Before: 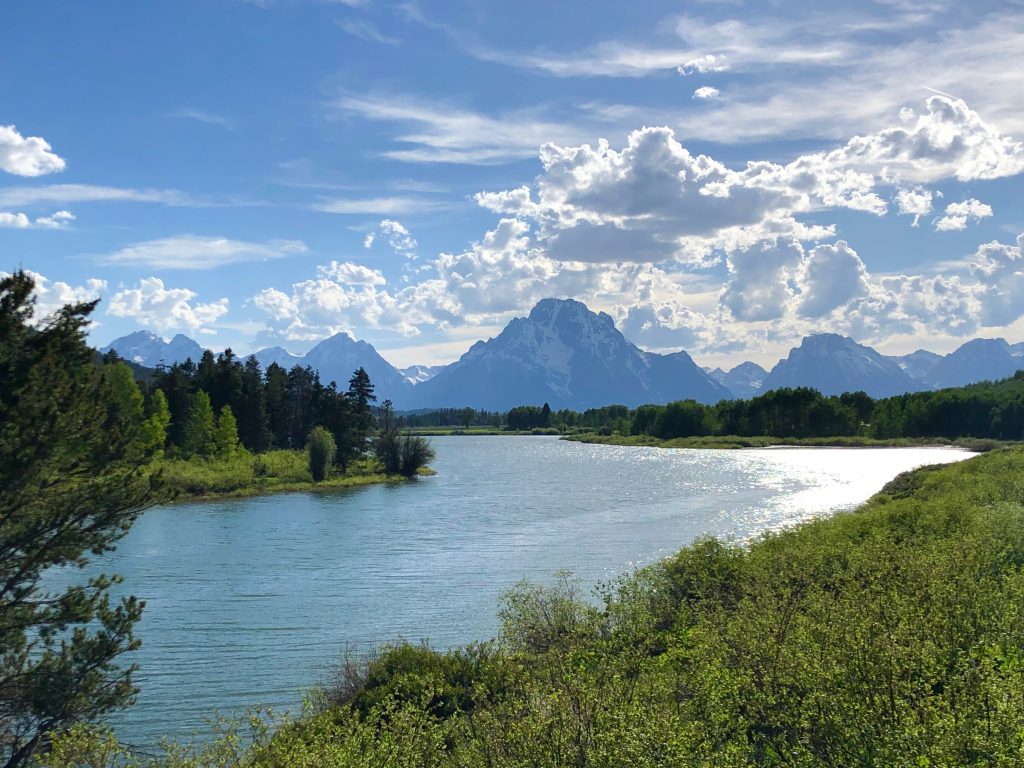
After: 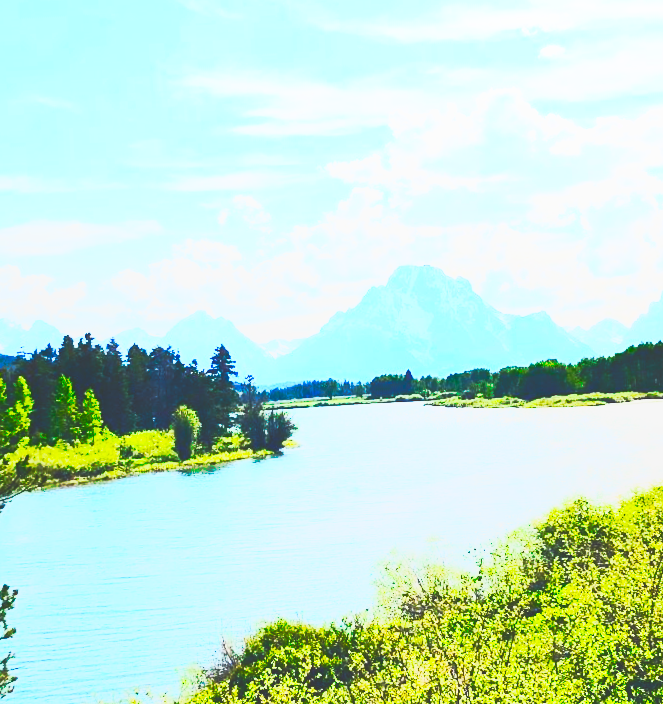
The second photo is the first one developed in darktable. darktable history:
local contrast: detail 69%
fill light: on, module defaults
base curve: curves: ch0 [(0, 0.003) (0.001, 0.002) (0.006, 0.004) (0.02, 0.022) (0.048, 0.086) (0.094, 0.234) (0.162, 0.431) (0.258, 0.629) (0.385, 0.8) (0.548, 0.918) (0.751, 0.988) (1, 1)], preserve colors none
contrast brightness saturation: contrast 0.83, brightness 0.59, saturation 0.59
crop and rotate: left 12.648%, right 20.685%
tone curve: curves: ch0 [(0, 0) (0.003, 0.003) (0.011, 0.011) (0.025, 0.024) (0.044, 0.043) (0.069, 0.067) (0.1, 0.096) (0.136, 0.131) (0.177, 0.171) (0.224, 0.217) (0.277, 0.267) (0.335, 0.324) (0.399, 0.385) (0.468, 0.452) (0.543, 0.632) (0.623, 0.697) (0.709, 0.766) (0.801, 0.839) (0.898, 0.917) (1, 1)], preserve colors none
rotate and perspective: rotation -3°, crop left 0.031, crop right 0.968, crop top 0.07, crop bottom 0.93
